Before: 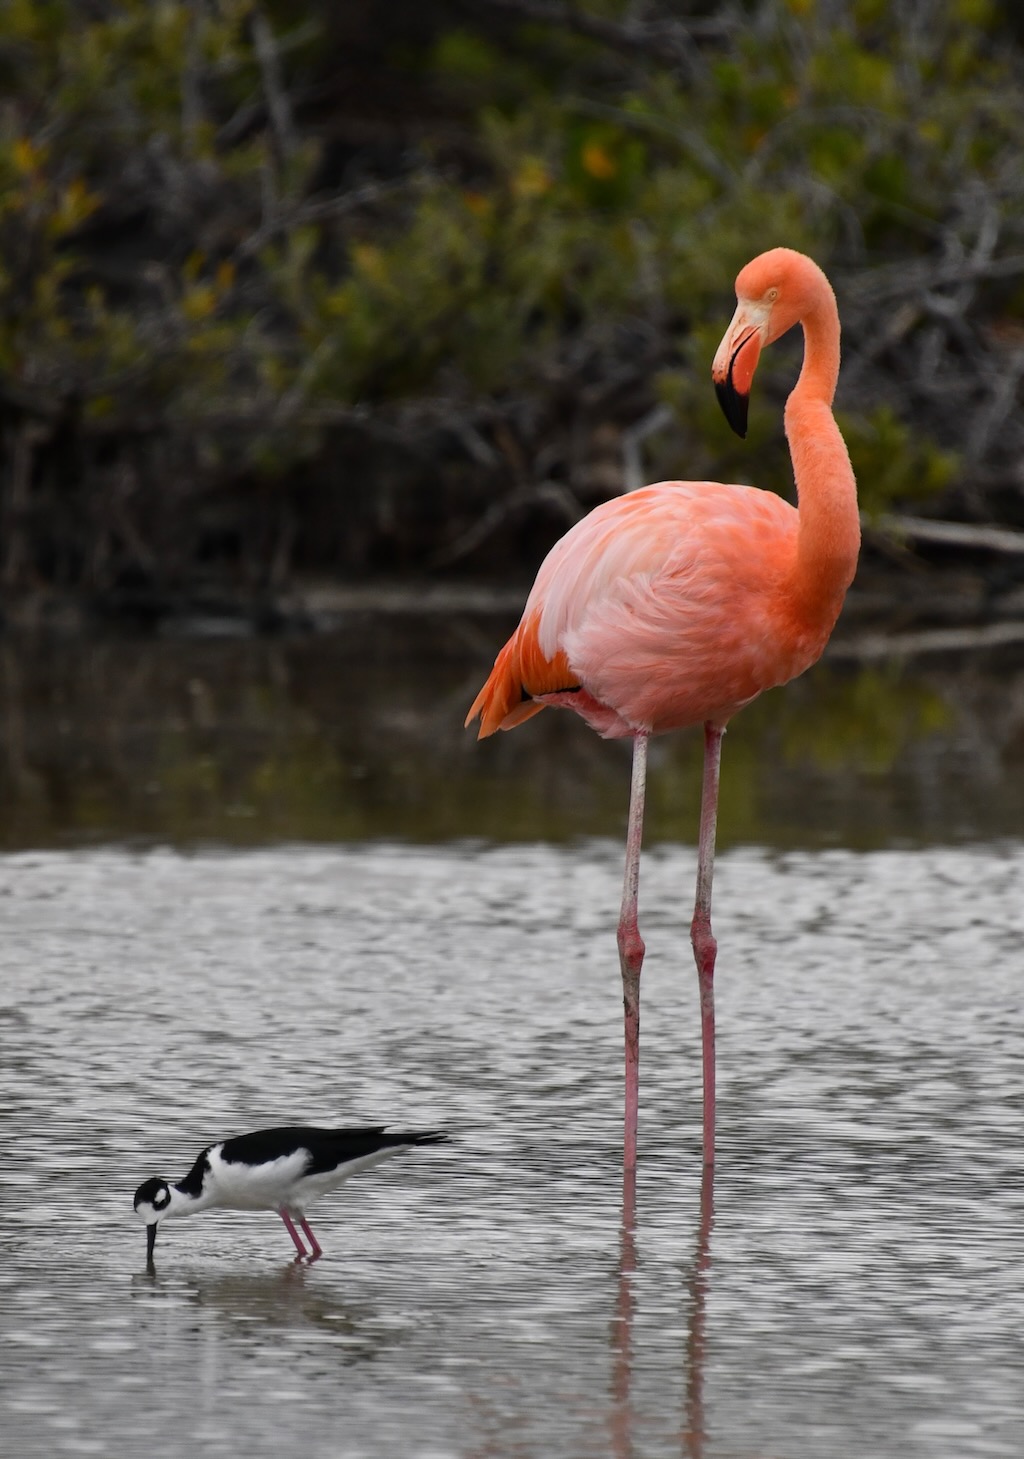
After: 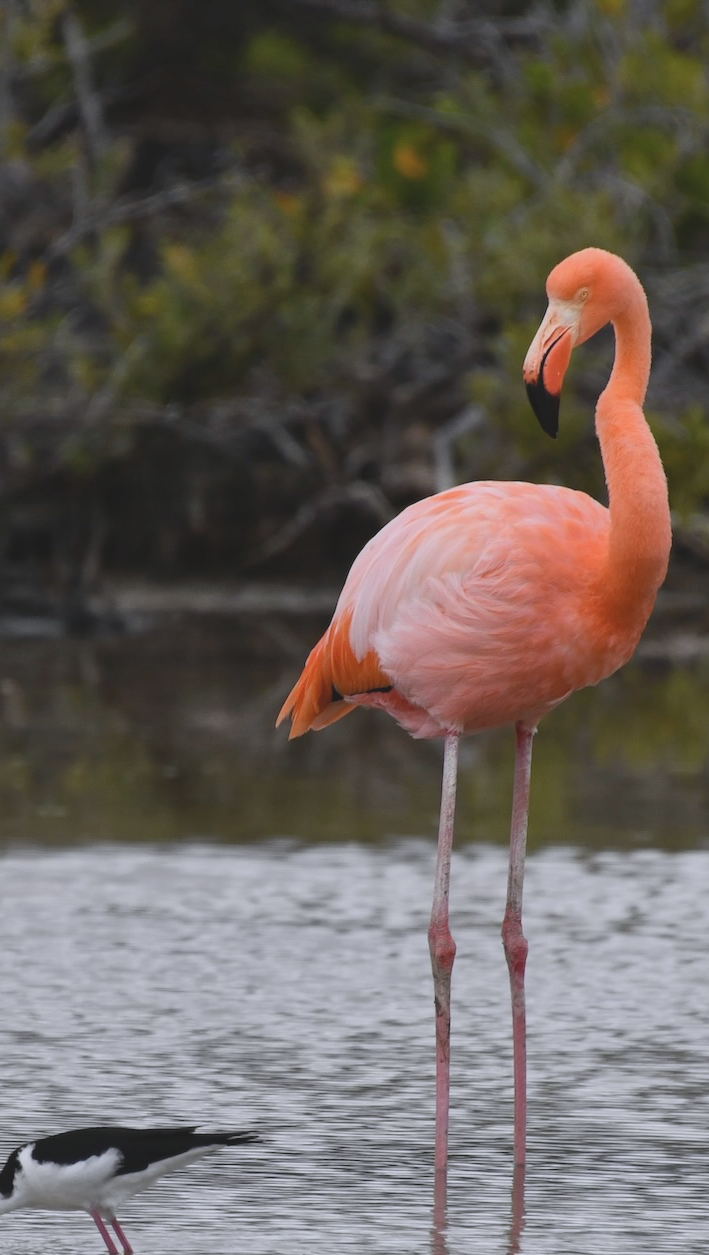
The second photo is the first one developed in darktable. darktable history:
contrast brightness saturation: contrast -0.15, brightness 0.05, saturation -0.12
white balance: red 0.984, blue 1.059
crop: left 18.479%, right 12.2%, bottom 13.971%
